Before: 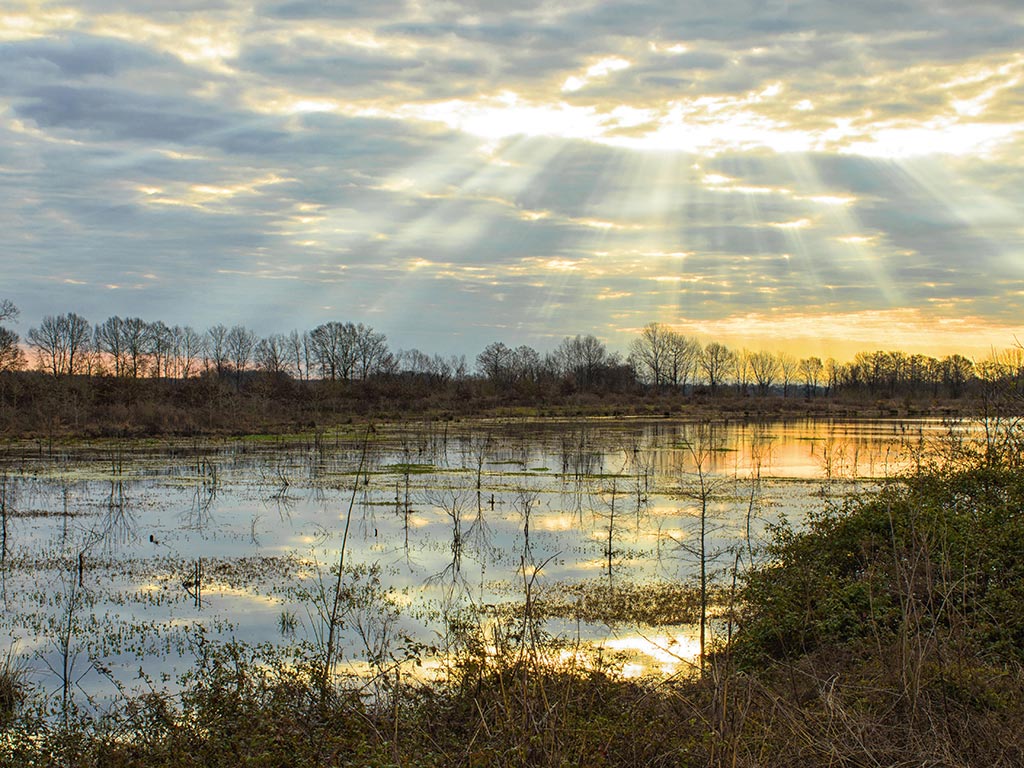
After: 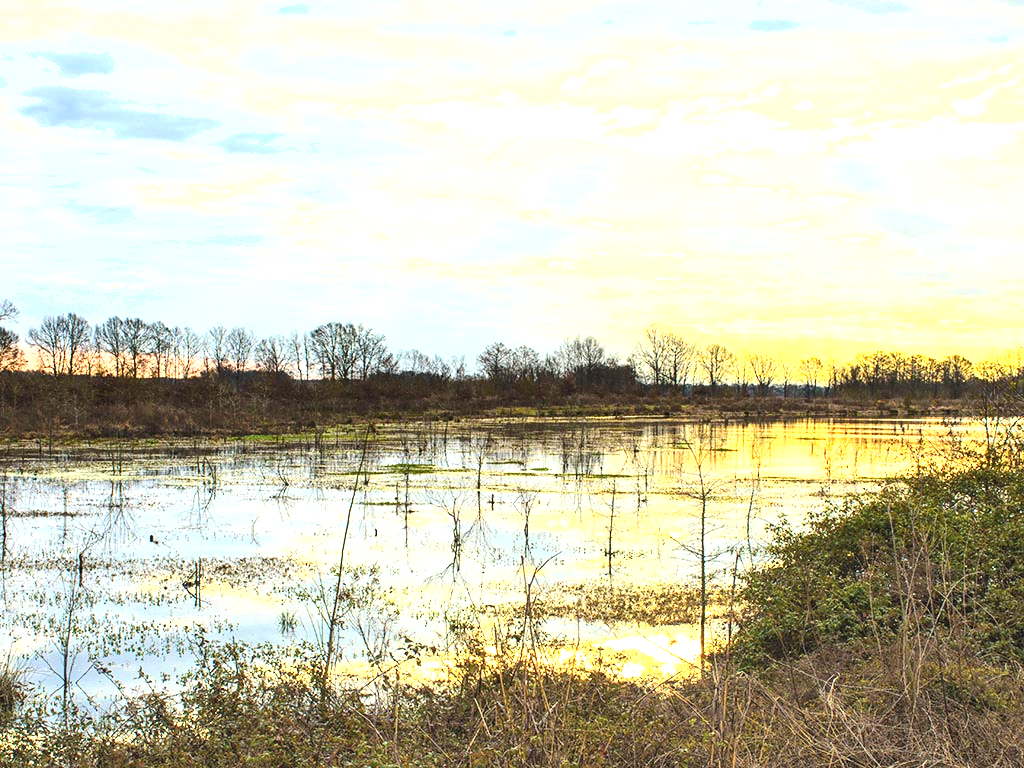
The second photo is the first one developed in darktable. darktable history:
shadows and highlights: radius 336.49, shadows 28.48, soften with gaussian
exposure: black level correction 0, exposure 1.553 EV, compensate highlight preservation false
contrast brightness saturation: contrast 0.145, brightness 0.22
